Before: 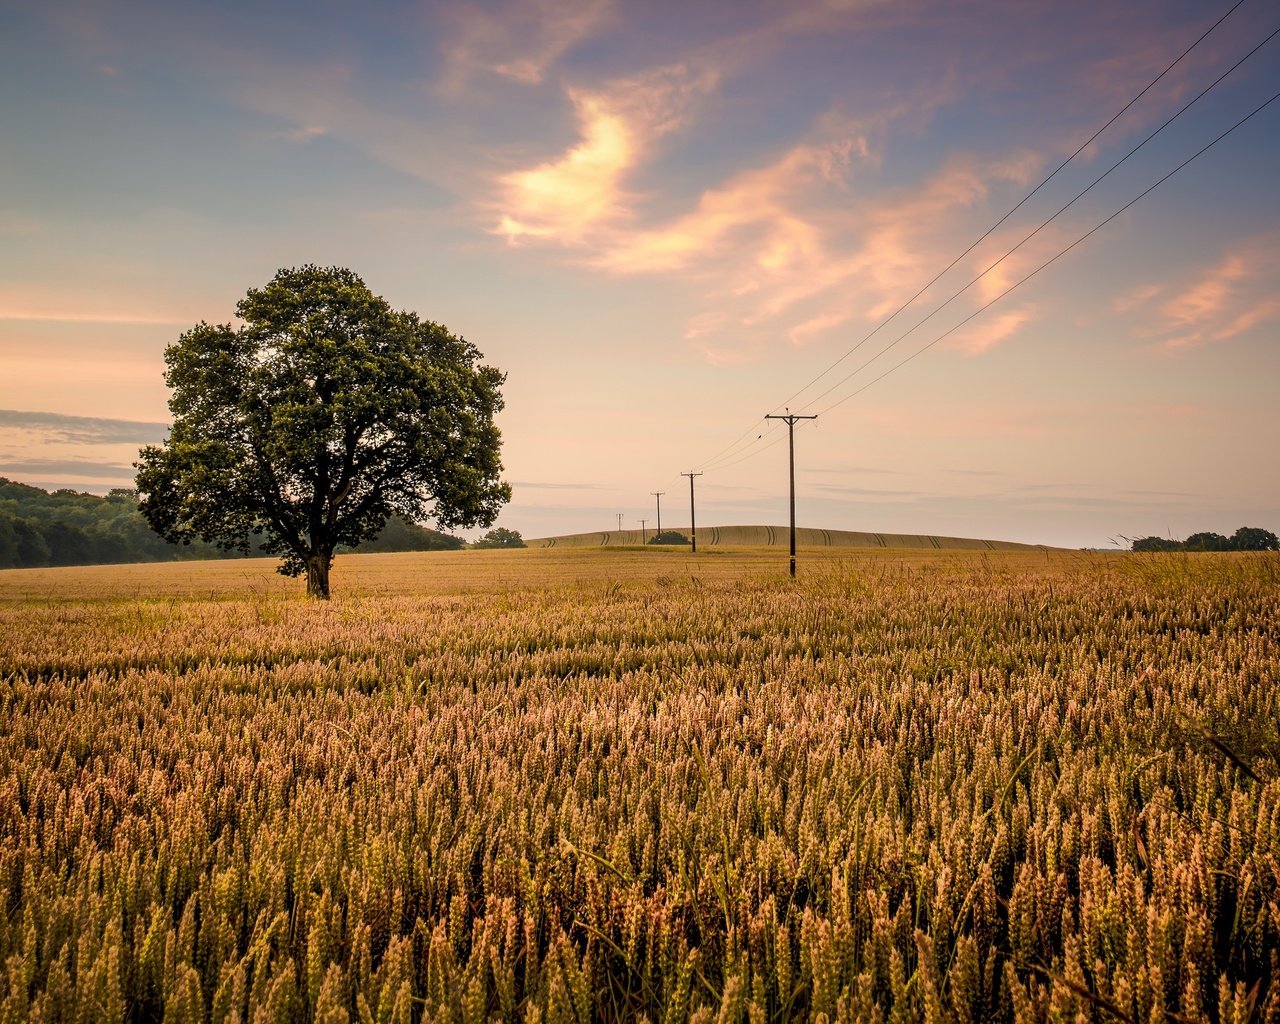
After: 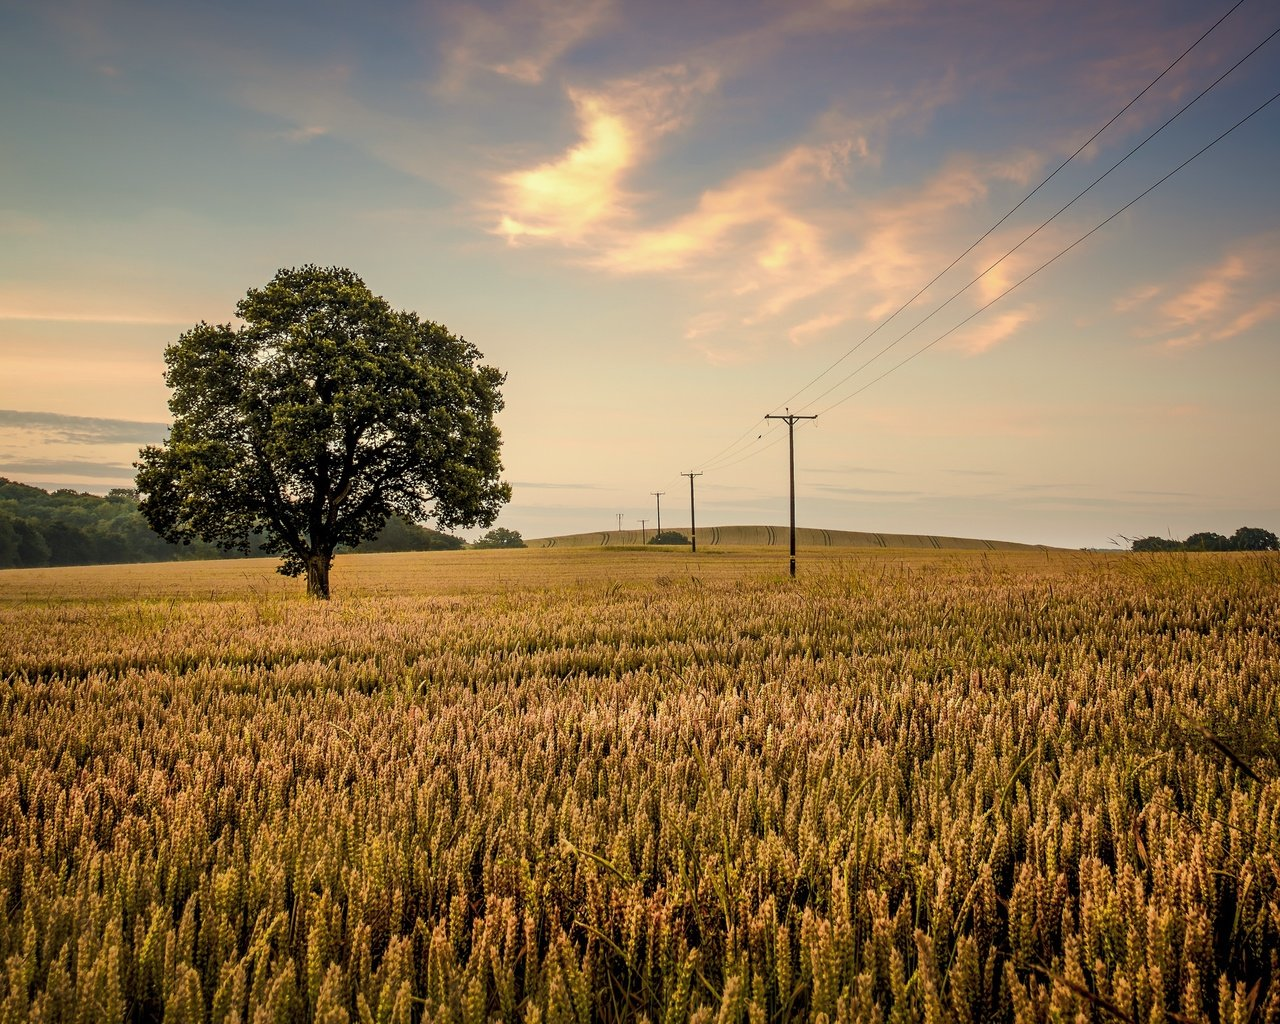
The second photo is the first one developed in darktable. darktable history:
color correction: highlights a* -4.8, highlights b* 5.06, saturation 0.935
